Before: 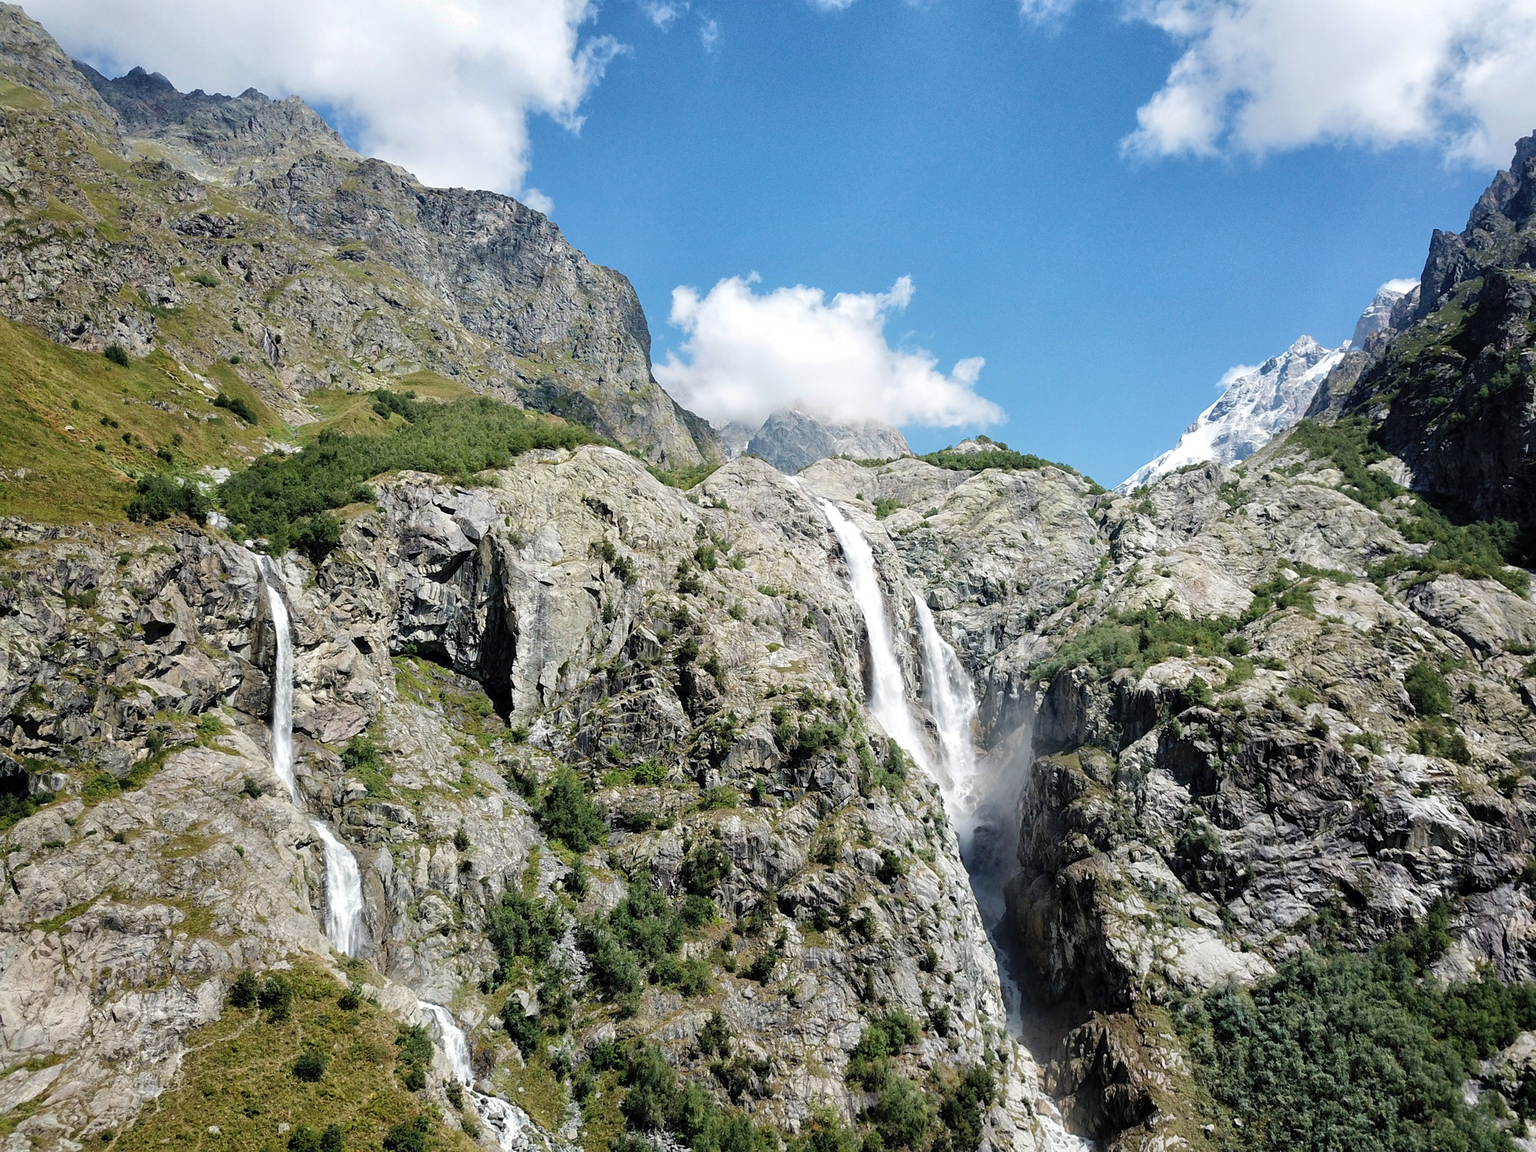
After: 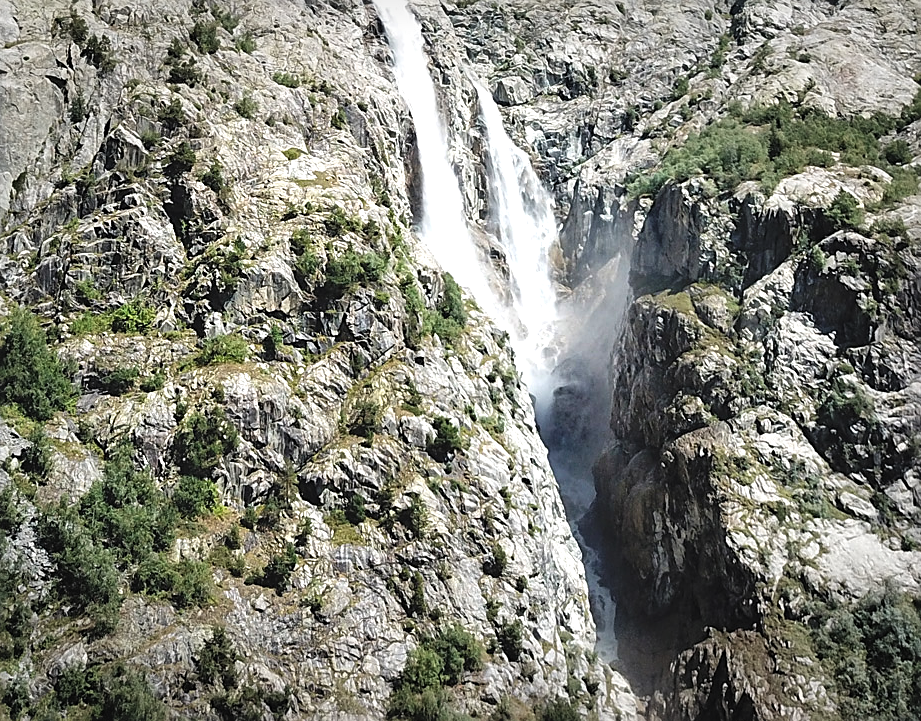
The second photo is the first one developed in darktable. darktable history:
sharpen: on, module defaults
exposure: black level correction -0.005, exposure 0.623 EV, compensate highlight preservation false
shadows and highlights: shadows 29.17, highlights -29.34, low approximation 0.01, soften with gaussian
crop: left 35.743%, top 45.954%, right 18.179%, bottom 5.928%
vignetting: fall-off start 70.84%, brightness -0.419, saturation -0.302, width/height ratio 1.334, unbound false
